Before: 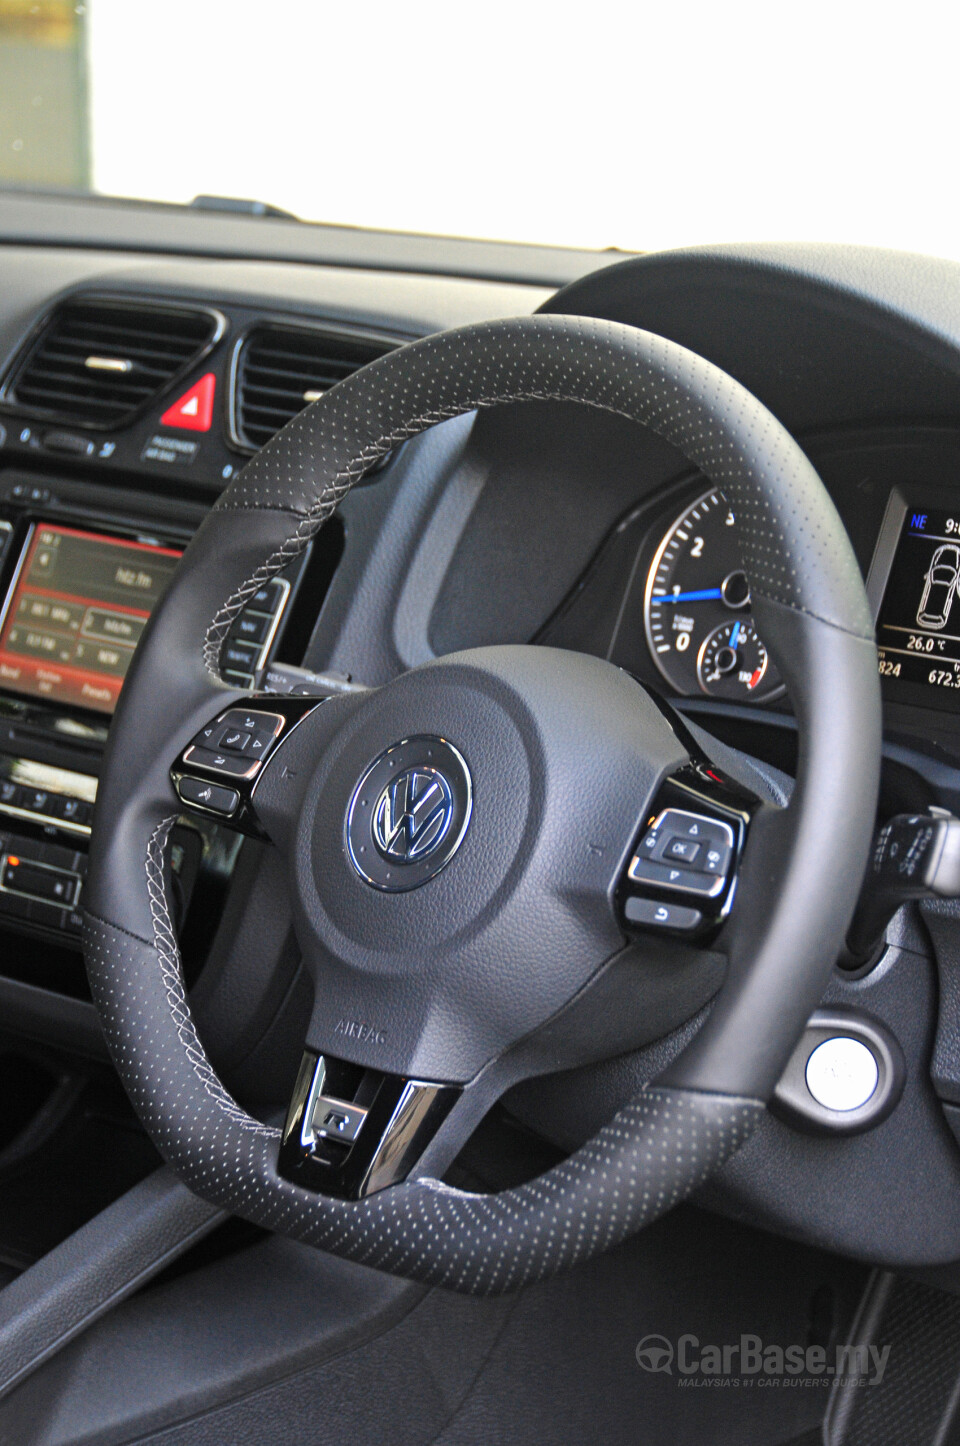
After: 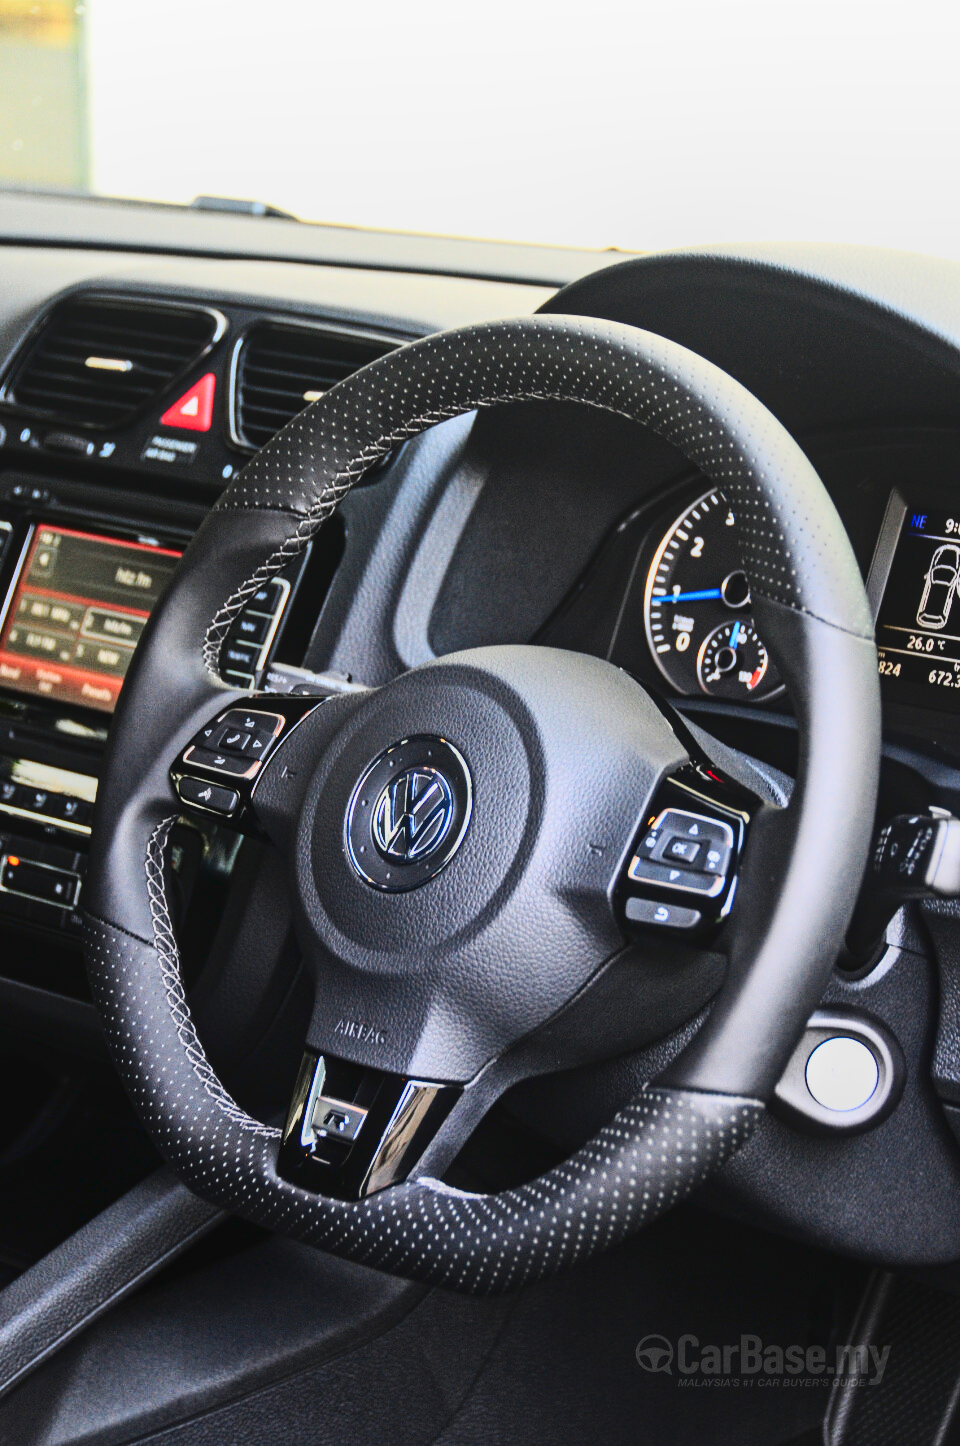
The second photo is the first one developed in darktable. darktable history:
local contrast: detail 109%
tone curve: curves: ch0 [(0, 0.023) (0.103, 0.087) (0.277, 0.28) (0.46, 0.554) (0.569, 0.68) (0.735, 0.843) (0.994, 0.984)]; ch1 [(0, 0) (0.324, 0.285) (0.456, 0.438) (0.488, 0.497) (0.512, 0.503) (0.535, 0.535) (0.599, 0.606) (0.715, 0.738) (1, 1)]; ch2 [(0, 0) (0.369, 0.388) (0.449, 0.431) (0.478, 0.471) (0.502, 0.503) (0.55, 0.553) (0.603, 0.602) (0.656, 0.713) (1, 1)], color space Lab, linked channels, preserve colors none
contrast brightness saturation: contrast 0.29
